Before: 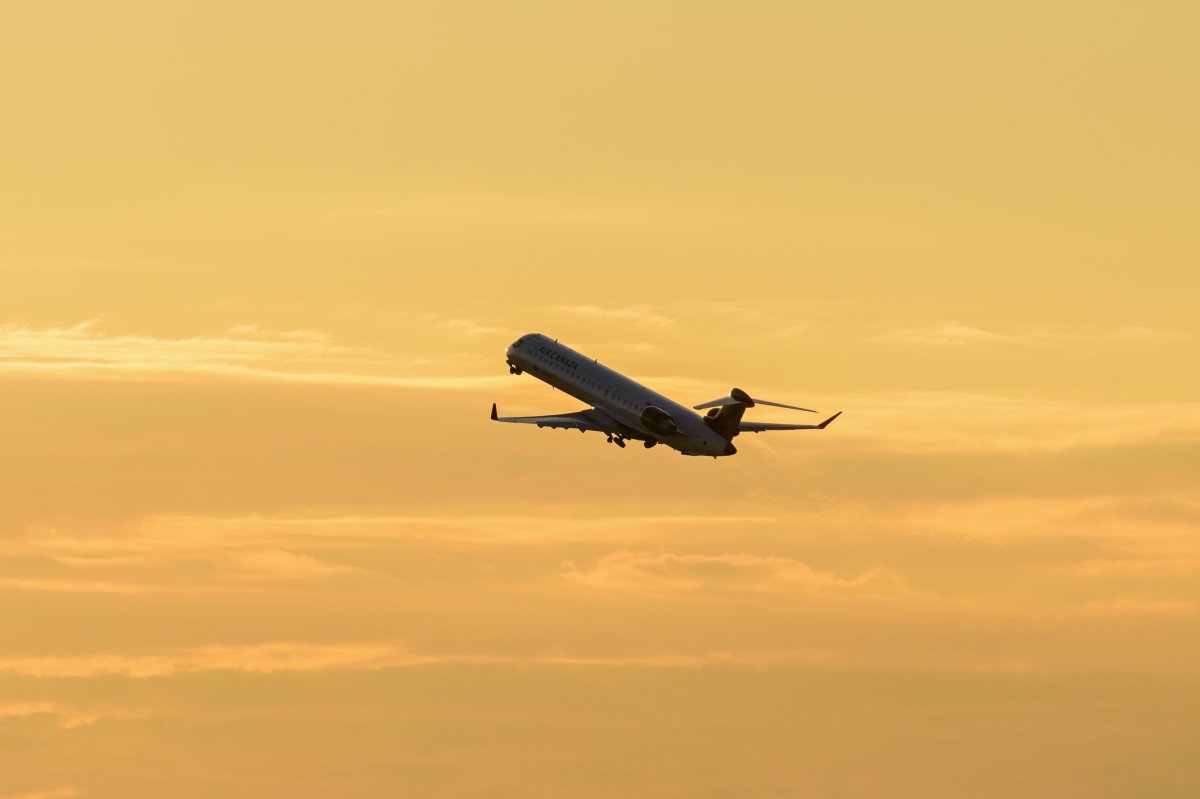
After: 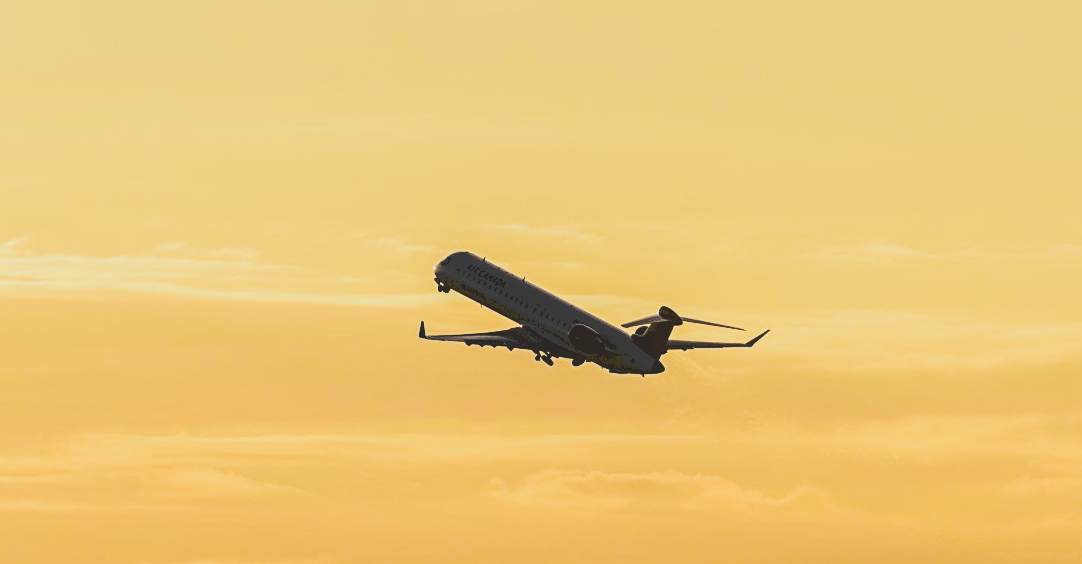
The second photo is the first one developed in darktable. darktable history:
tone equalizer: on, module defaults
sharpen: on, module defaults
filmic rgb: black relative exposure -3.39 EV, white relative exposure 3.46 EV, hardness 2.36, contrast 1.104
tone curve: curves: ch0 [(0, 0) (0.003, 0.174) (0.011, 0.178) (0.025, 0.182) (0.044, 0.185) (0.069, 0.191) (0.1, 0.194) (0.136, 0.199) (0.177, 0.219) (0.224, 0.246) (0.277, 0.284) (0.335, 0.35) (0.399, 0.43) (0.468, 0.539) (0.543, 0.637) (0.623, 0.711) (0.709, 0.799) (0.801, 0.865) (0.898, 0.914) (1, 1)], preserve colors none
crop: left 6.007%, top 10.266%, right 3.754%, bottom 19.142%
local contrast: detail 109%
